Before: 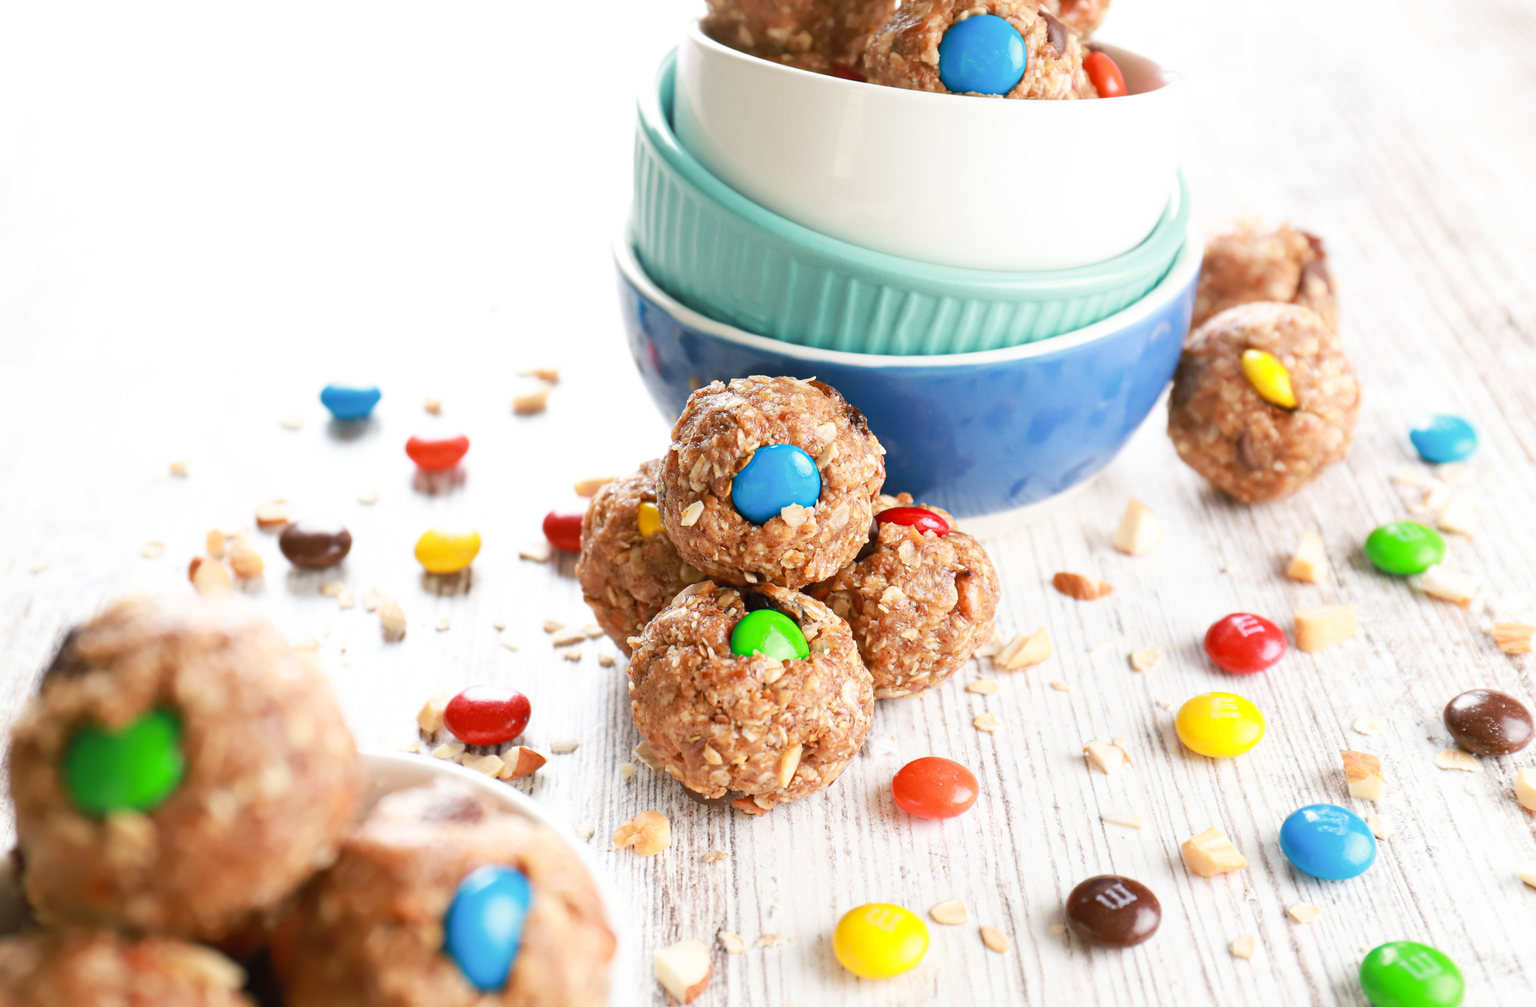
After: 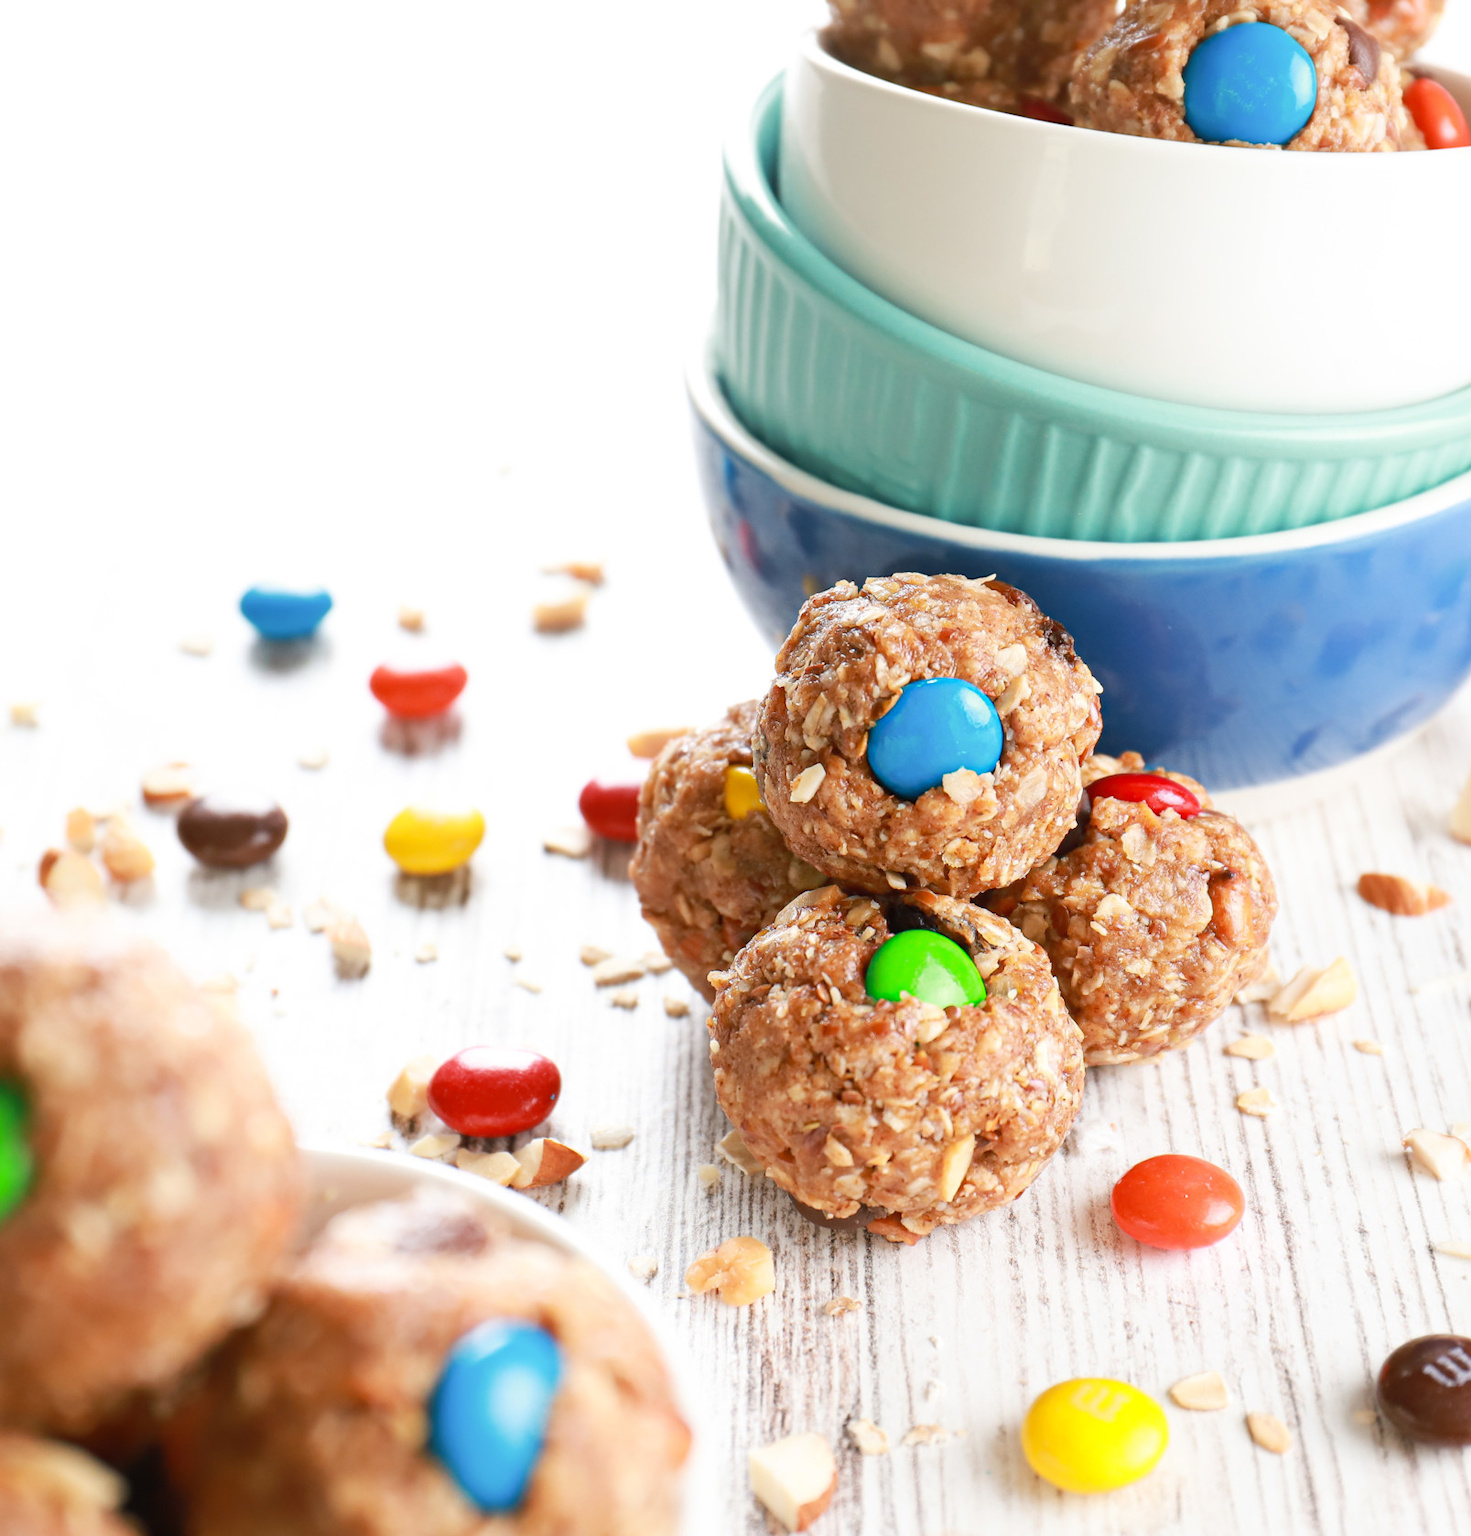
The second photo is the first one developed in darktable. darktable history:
haze removal: strength 0.42, compatibility mode true, adaptive false
crop: left 10.644%, right 26.528%
